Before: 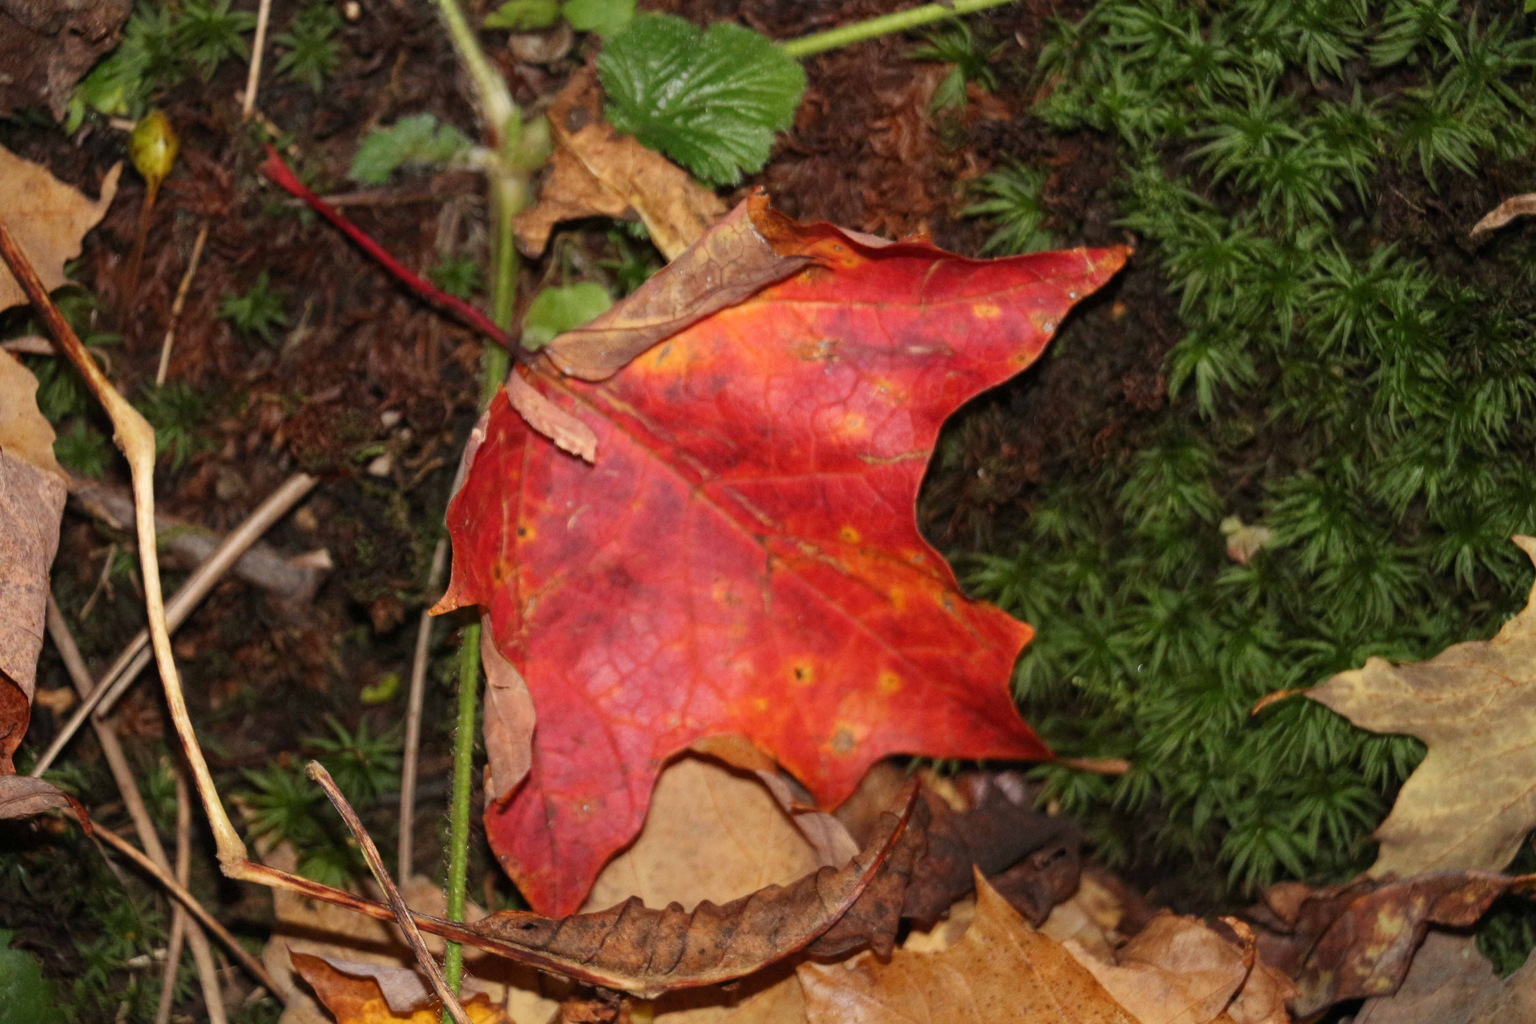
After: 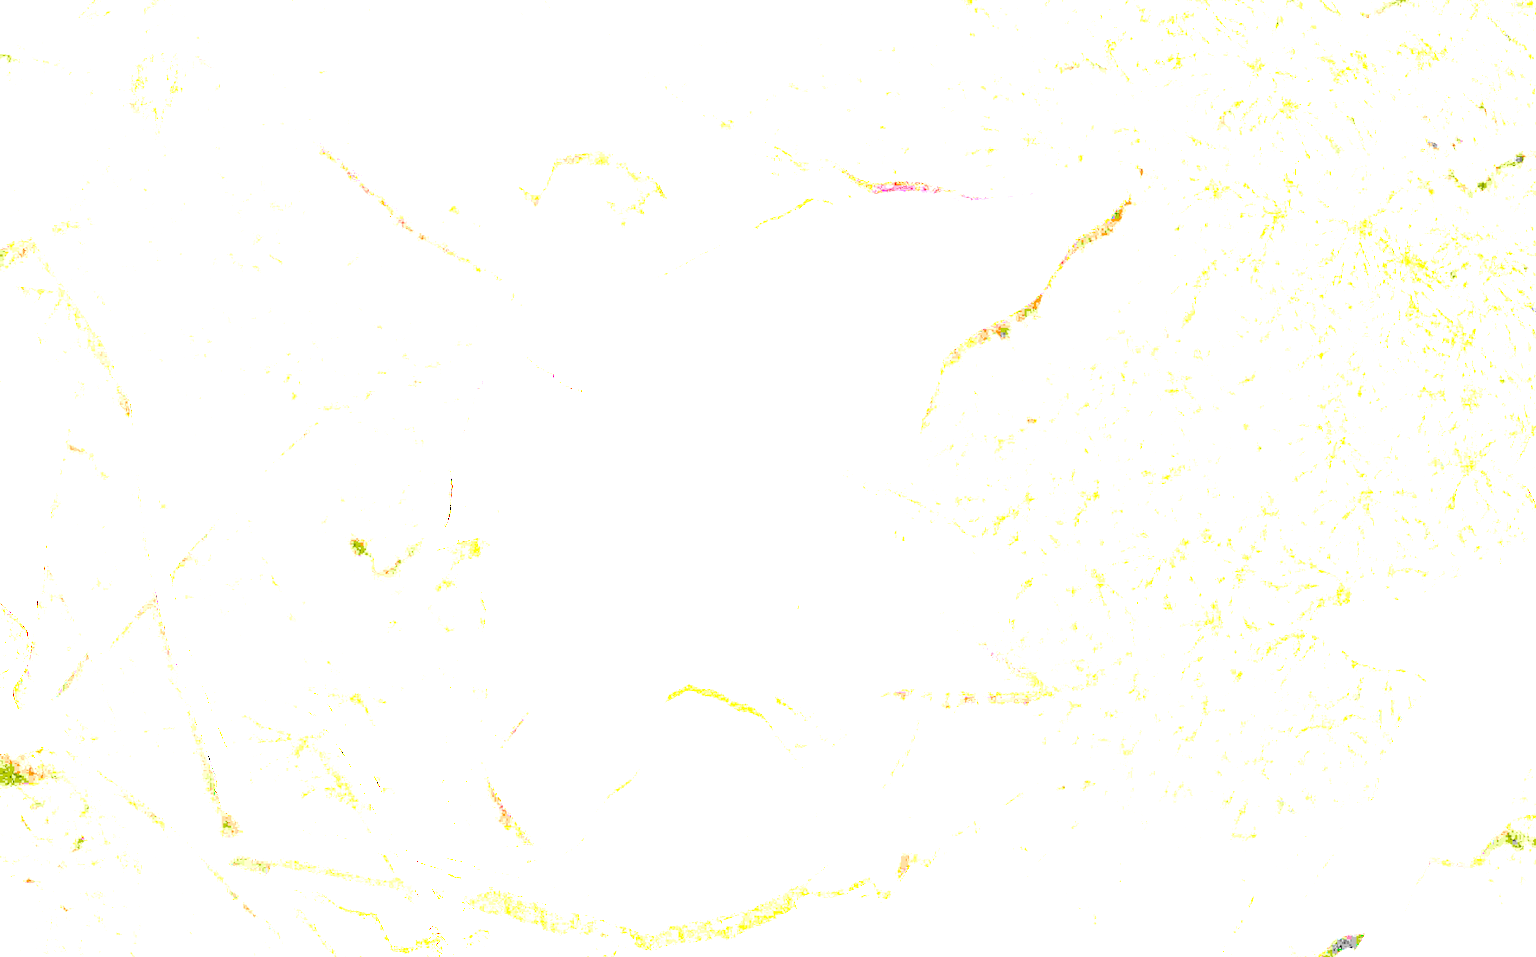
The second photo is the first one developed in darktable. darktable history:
crop and rotate: top 6.453%
tone equalizer: -8 EV -0.723 EV, -7 EV -0.68 EV, -6 EV -0.61 EV, -5 EV -0.418 EV, -3 EV 0.377 EV, -2 EV 0.6 EV, -1 EV 0.684 EV, +0 EV 0.763 EV
exposure: exposure 7.94 EV, compensate highlight preservation false
